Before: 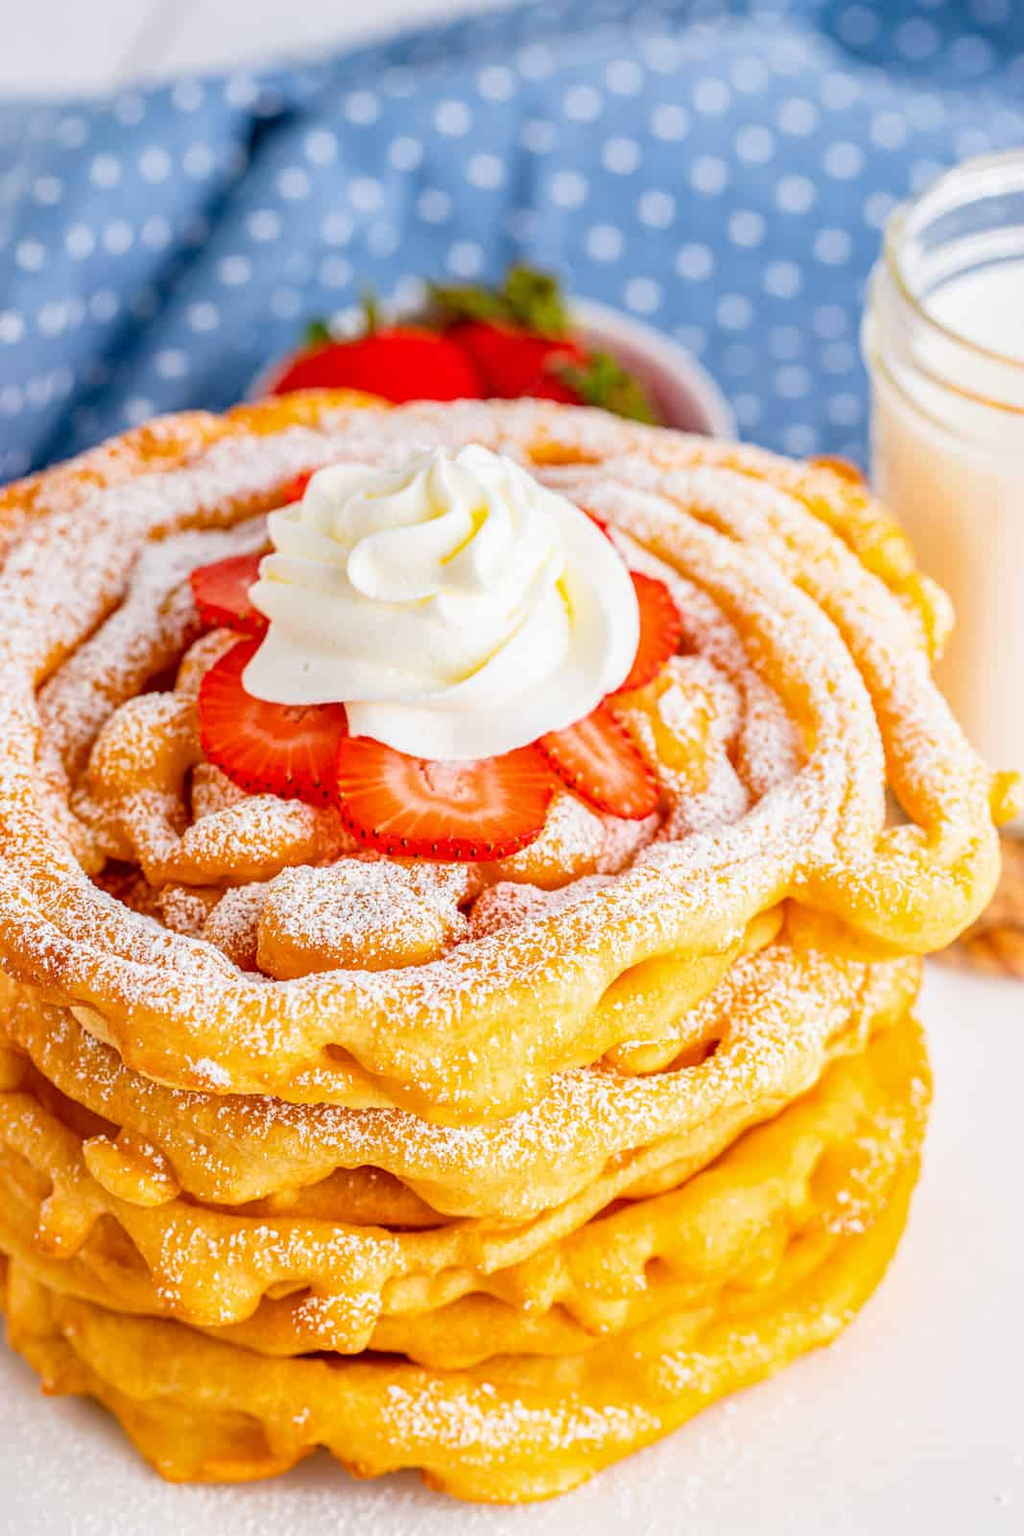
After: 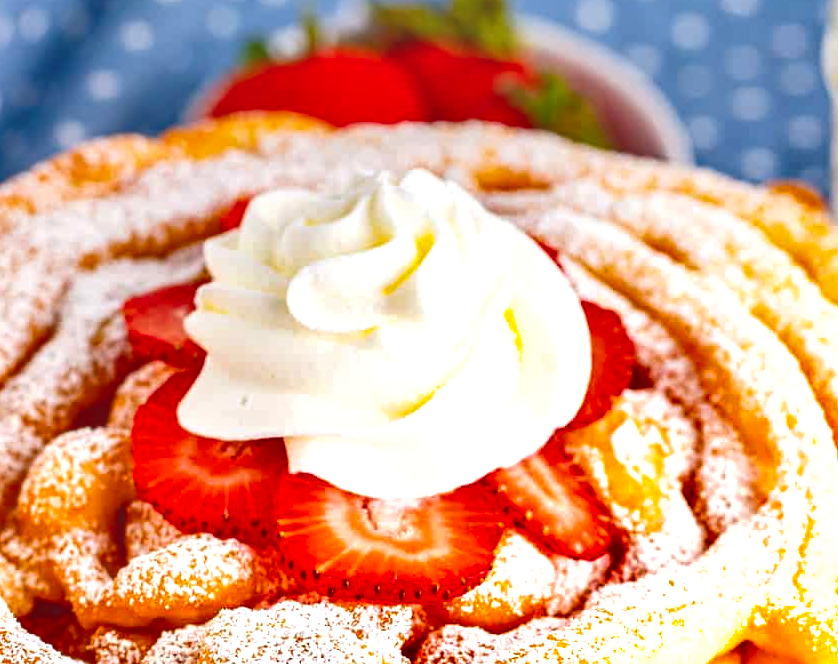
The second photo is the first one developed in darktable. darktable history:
crop: left 7.036%, top 18.398%, right 14.379%, bottom 40.043%
graduated density: on, module defaults
shadows and highlights: soften with gaussian
tone equalizer: -7 EV 0.15 EV, -6 EV 0.6 EV, -5 EV 1.15 EV, -4 EV 1.33 EV, -3 EV 1.15 EV, -2 EV 0.6 EV, -1 EV 0.15 EV, mask exposure compensation -0.5 EV
exposure: black level correction -0.005, exposure 0.622 EV, compensate highlight preservation false
